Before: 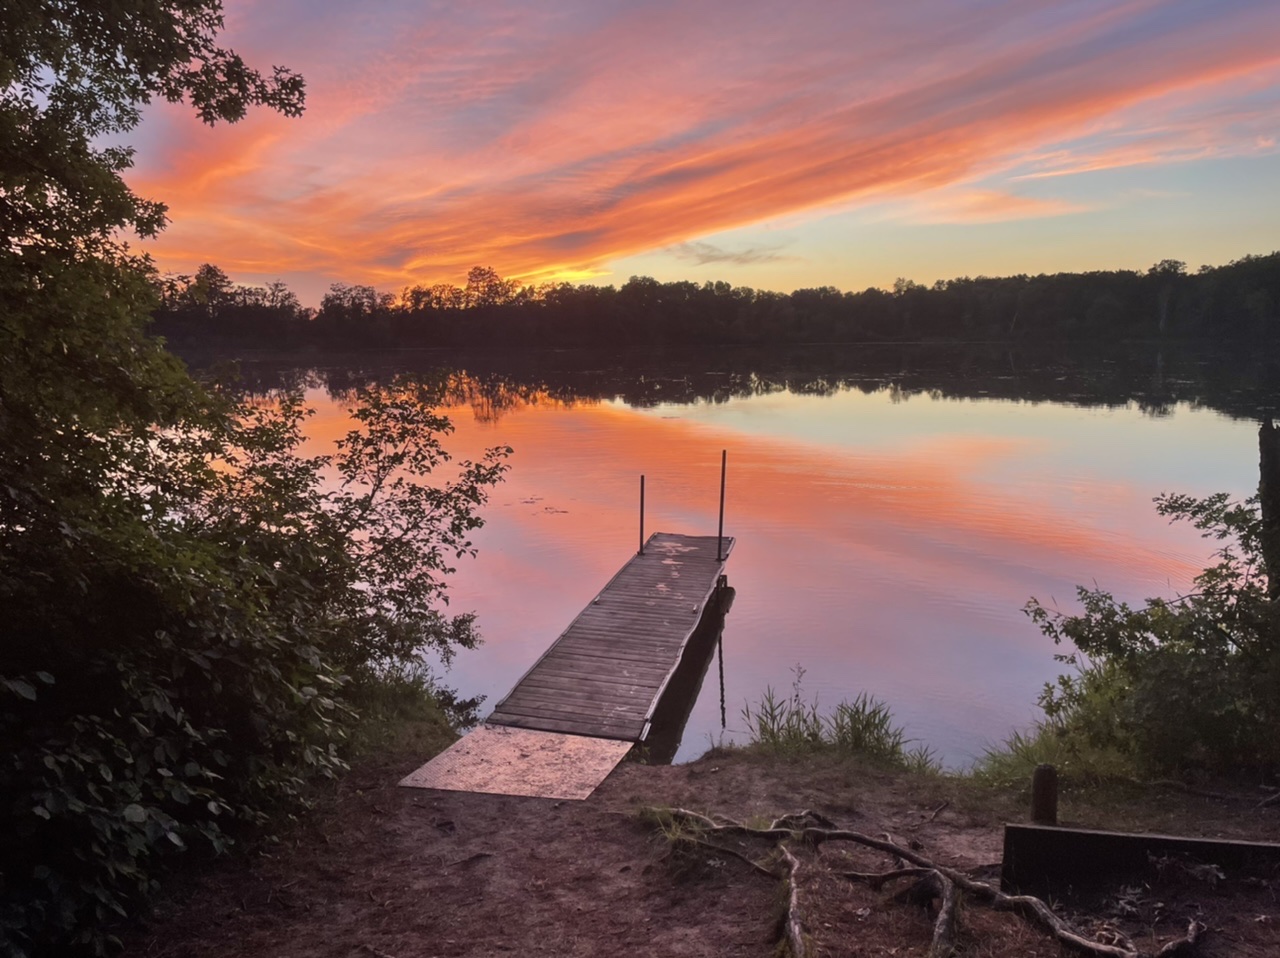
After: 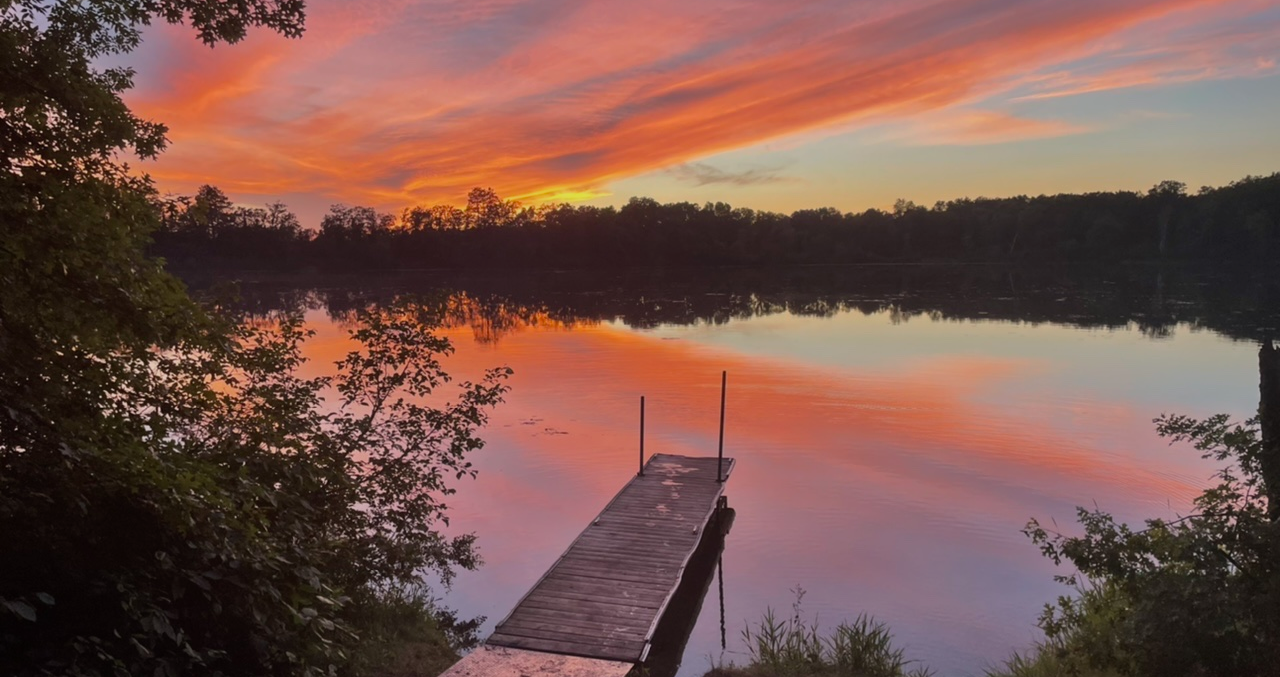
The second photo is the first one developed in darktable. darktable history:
crop and rotate: top 8.293%, bottom 20.996%
exposure: exposure -0.462 EV, compensate highlight preservation false
